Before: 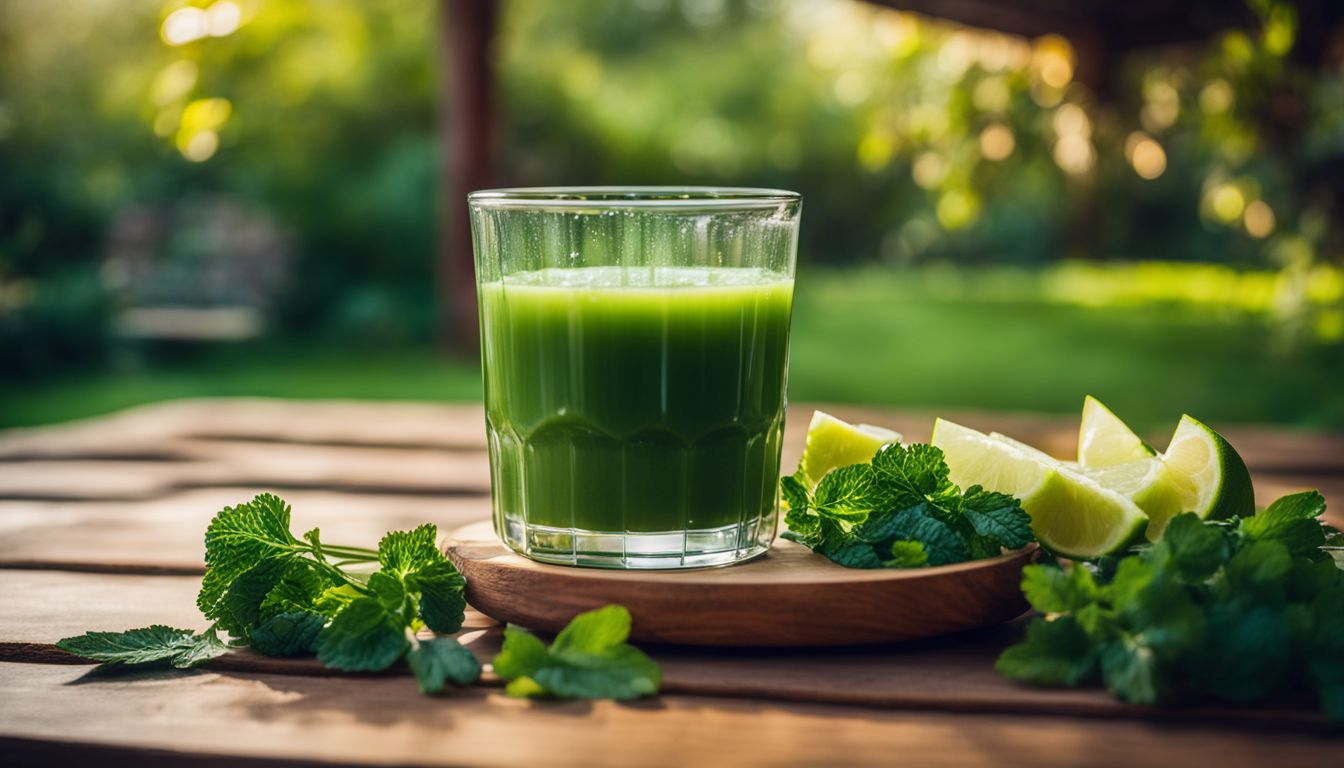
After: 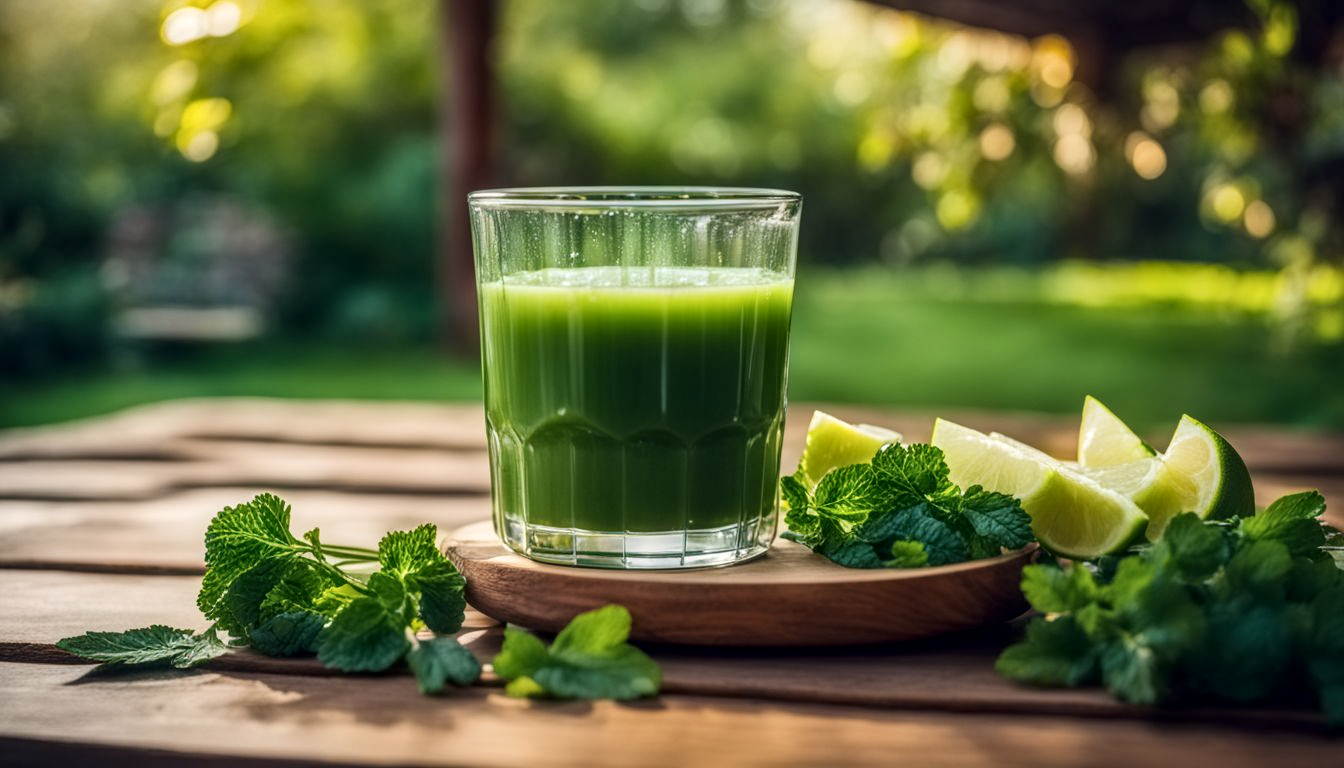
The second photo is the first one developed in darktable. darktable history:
local contrast: on, module defaults
contrast equalizer: y [[0.5 ×6], [0.5 ×6], [0.5 ×6], [0 ×6], [0, 0, 0, 0.581, 0.011, 0]]
